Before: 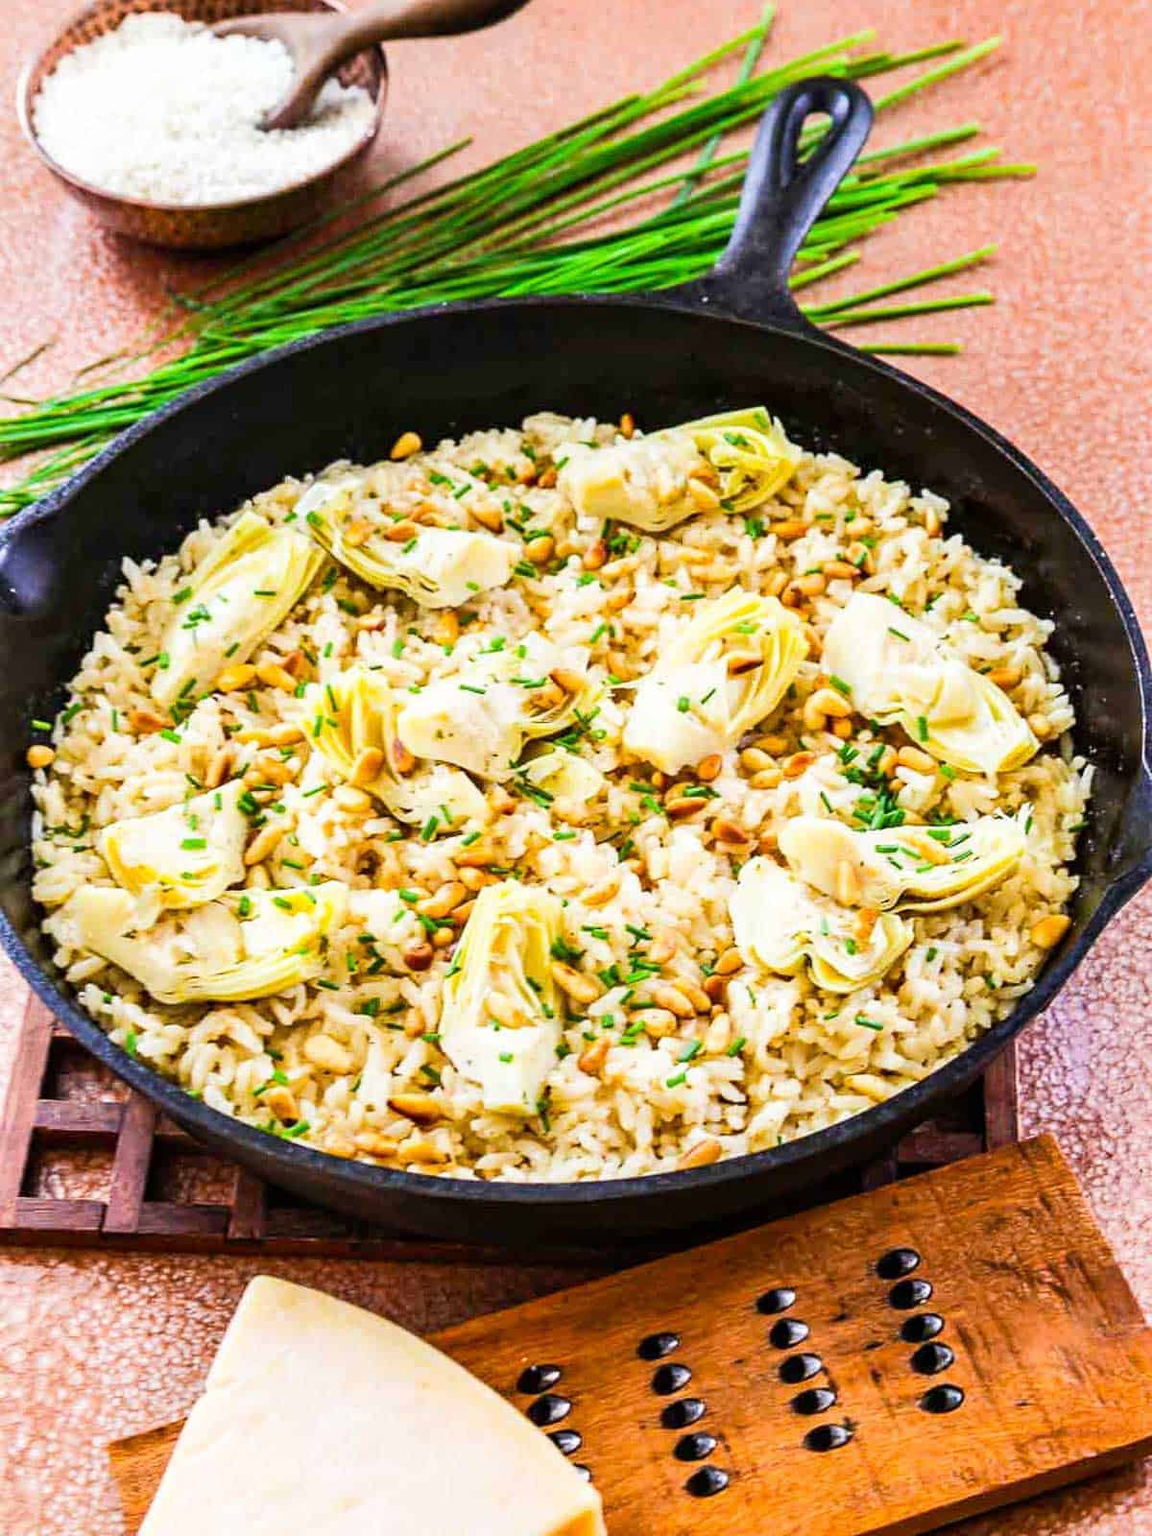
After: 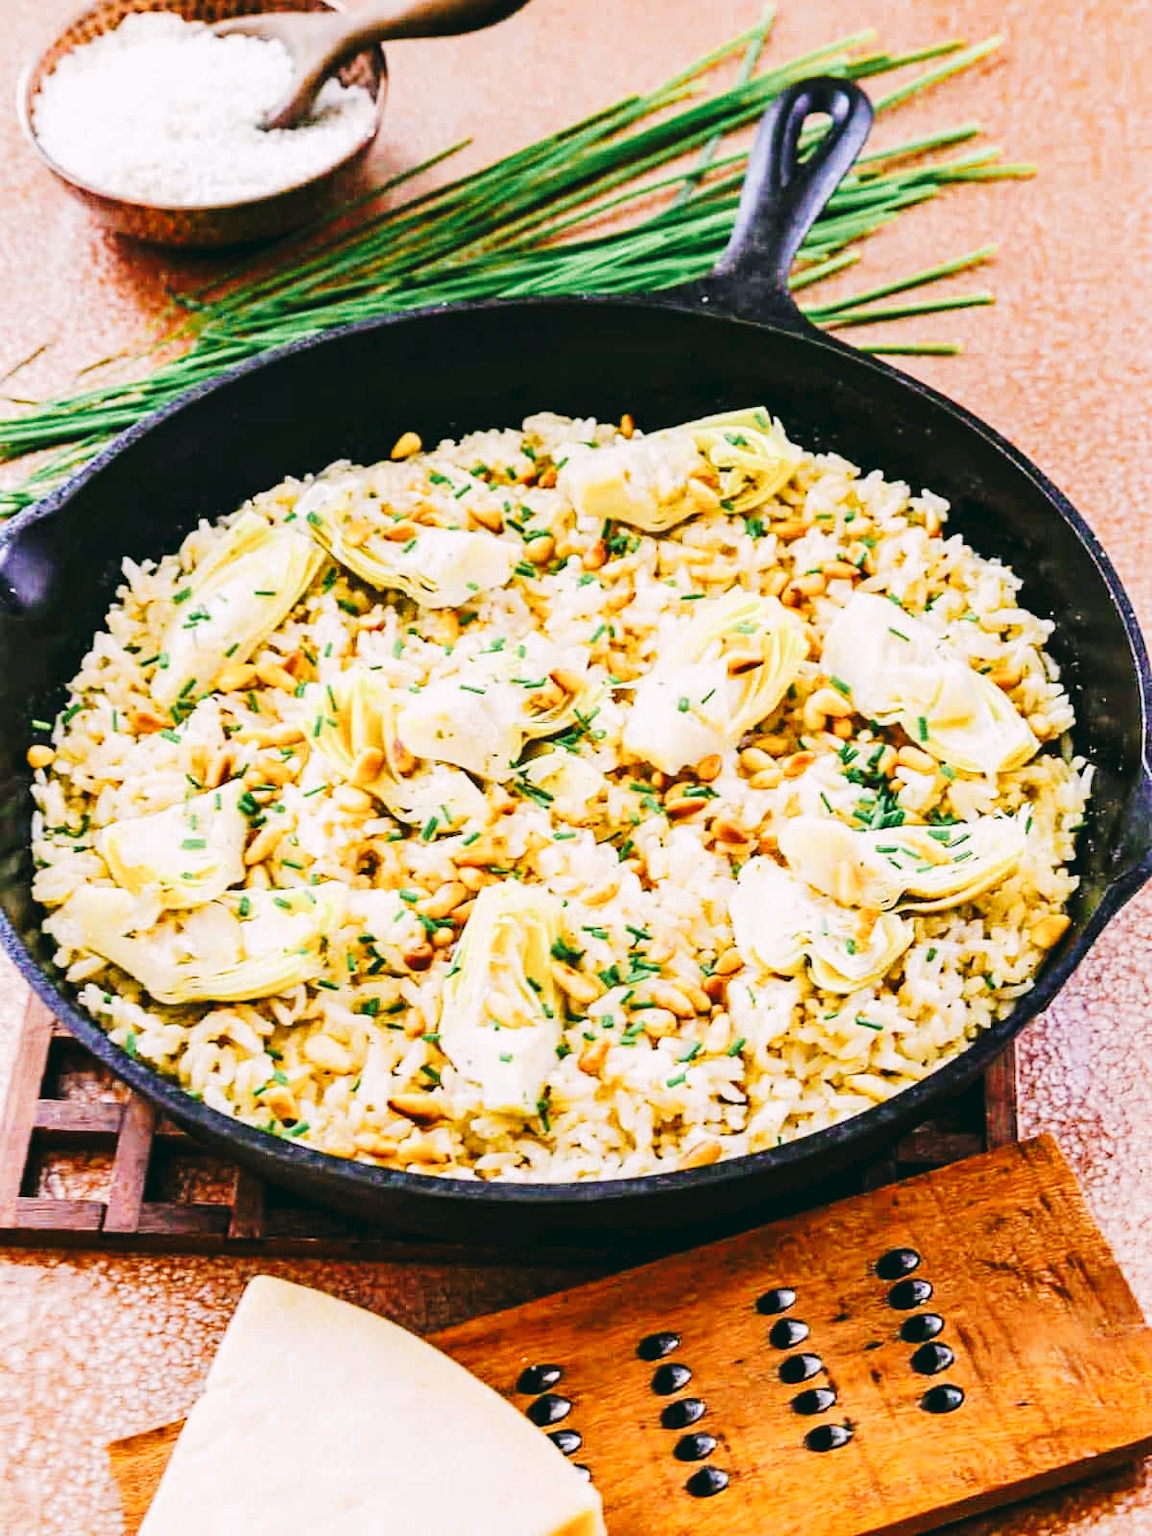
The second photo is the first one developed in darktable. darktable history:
tone curve: curves: ch0 [(0, 0) (0.003, 0.039) (0.011, 0.042) (0.025, 0.048) (0.044, 0.058) (0.069, 0.071) (0.1, 0.089) (0.136, 0.114) (0.177, 0.146) (0.224, 0.199) (0.277, 0.27) (0.335, 0.364) (0.399, 0.47) (0.468, 0.566) (0.543, 0.643) (0.623, 0.73) (0.709, 0.8) (0.801, 0.863) (0.898, 0.925) (1, 1)], preserve colors none
color look up table: target L [96.63, 95.68, 87.22, 90.9, 88.03, 66.66, 59.95, 49.08, 52.95, 37.8, 42.01, 22.69, 9.775, 200.62, 78.05, 74.44, 72.47, 62.98, 64.43, 54.85, 54.99, 52.21, 52.65, 47.52, 33.77, 23.94, 23.22, 8.347, 92.55, 83.34, 74.6, 72.25, 74.04, 61.17, 53.5, 49.77, 52.27, 42.22, 34.81, 27.18, 26.83, 13.55, 88.53, 77.77, 71.84, 55.62, 44.15, 27.39, 5.55], target a [2.908, -14.68, -23.37, -10.4, -22.45, -13.86, -35.57, -32.73, -9.019, -25.41, -11.19, -23.62, -18.18, 0, 19.5, 5.866, 3.673, 39.76, 8.111, 60.67, 26.72, 42.8, 47.34, 63.35, 40.95, 23.27, 1.28, 10.53, 10.13, 31.98, 33.71, 25.2, 46.04, 59.33, 11.36, 11.78, 55.04, 57.02, 40.4, 32.94, 32.11, 14.57, -11.96, -28.17, -17.99, -2.834, -17.4, -2.783, -7.256], target b [2.476, 41.04, 24.29, 25, 11.35, 7.901, 21.68, 27.54, 10.78, 17.76, 33.98, 15.44, 9.343, 0, 33.39, 70.04, 26.22, 49.2, 2.336, 23.51, 34.67, 48.45, 20.53, 42.48, 46.46, 36.82, 3.959, 6.959, -5.092, -19.38, -6.976, -27.57, -31.06, -5.733, -11.82, -64.22, -25.15, 8.997, -55.34, -7.227, -25.63, -28.21, -14.18, -6.357, -38.71, -35.65, -7.359, -19.49, -10.91], num patches 49
